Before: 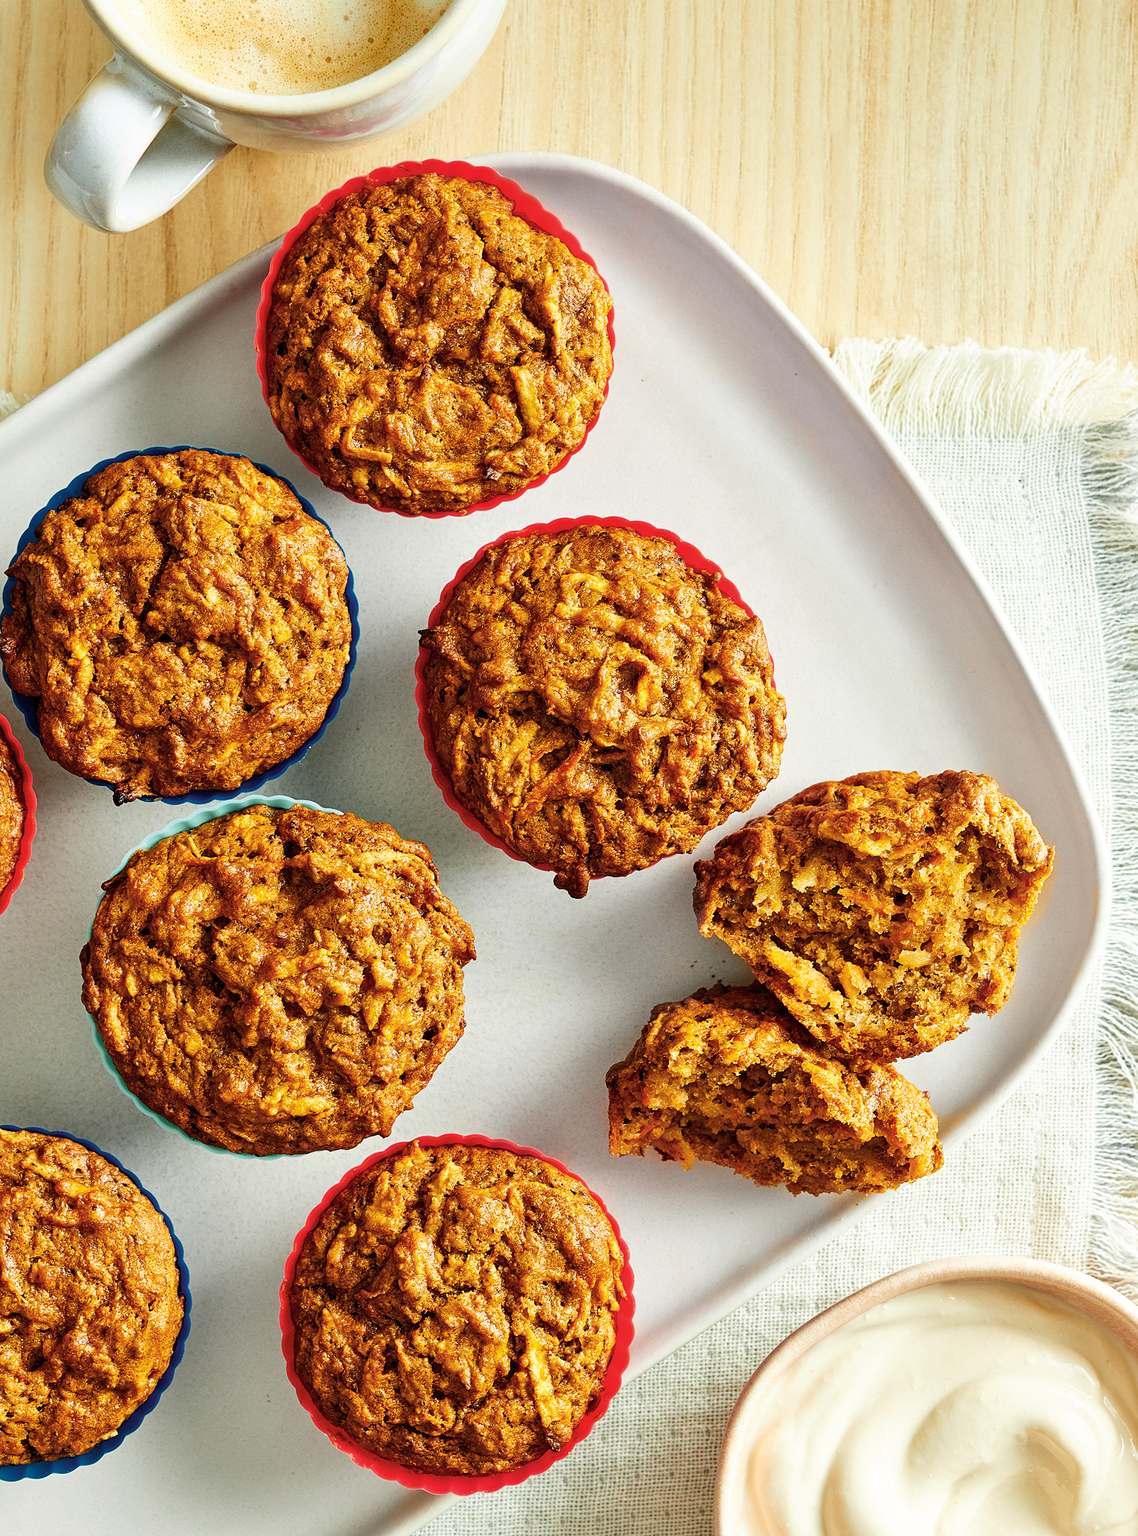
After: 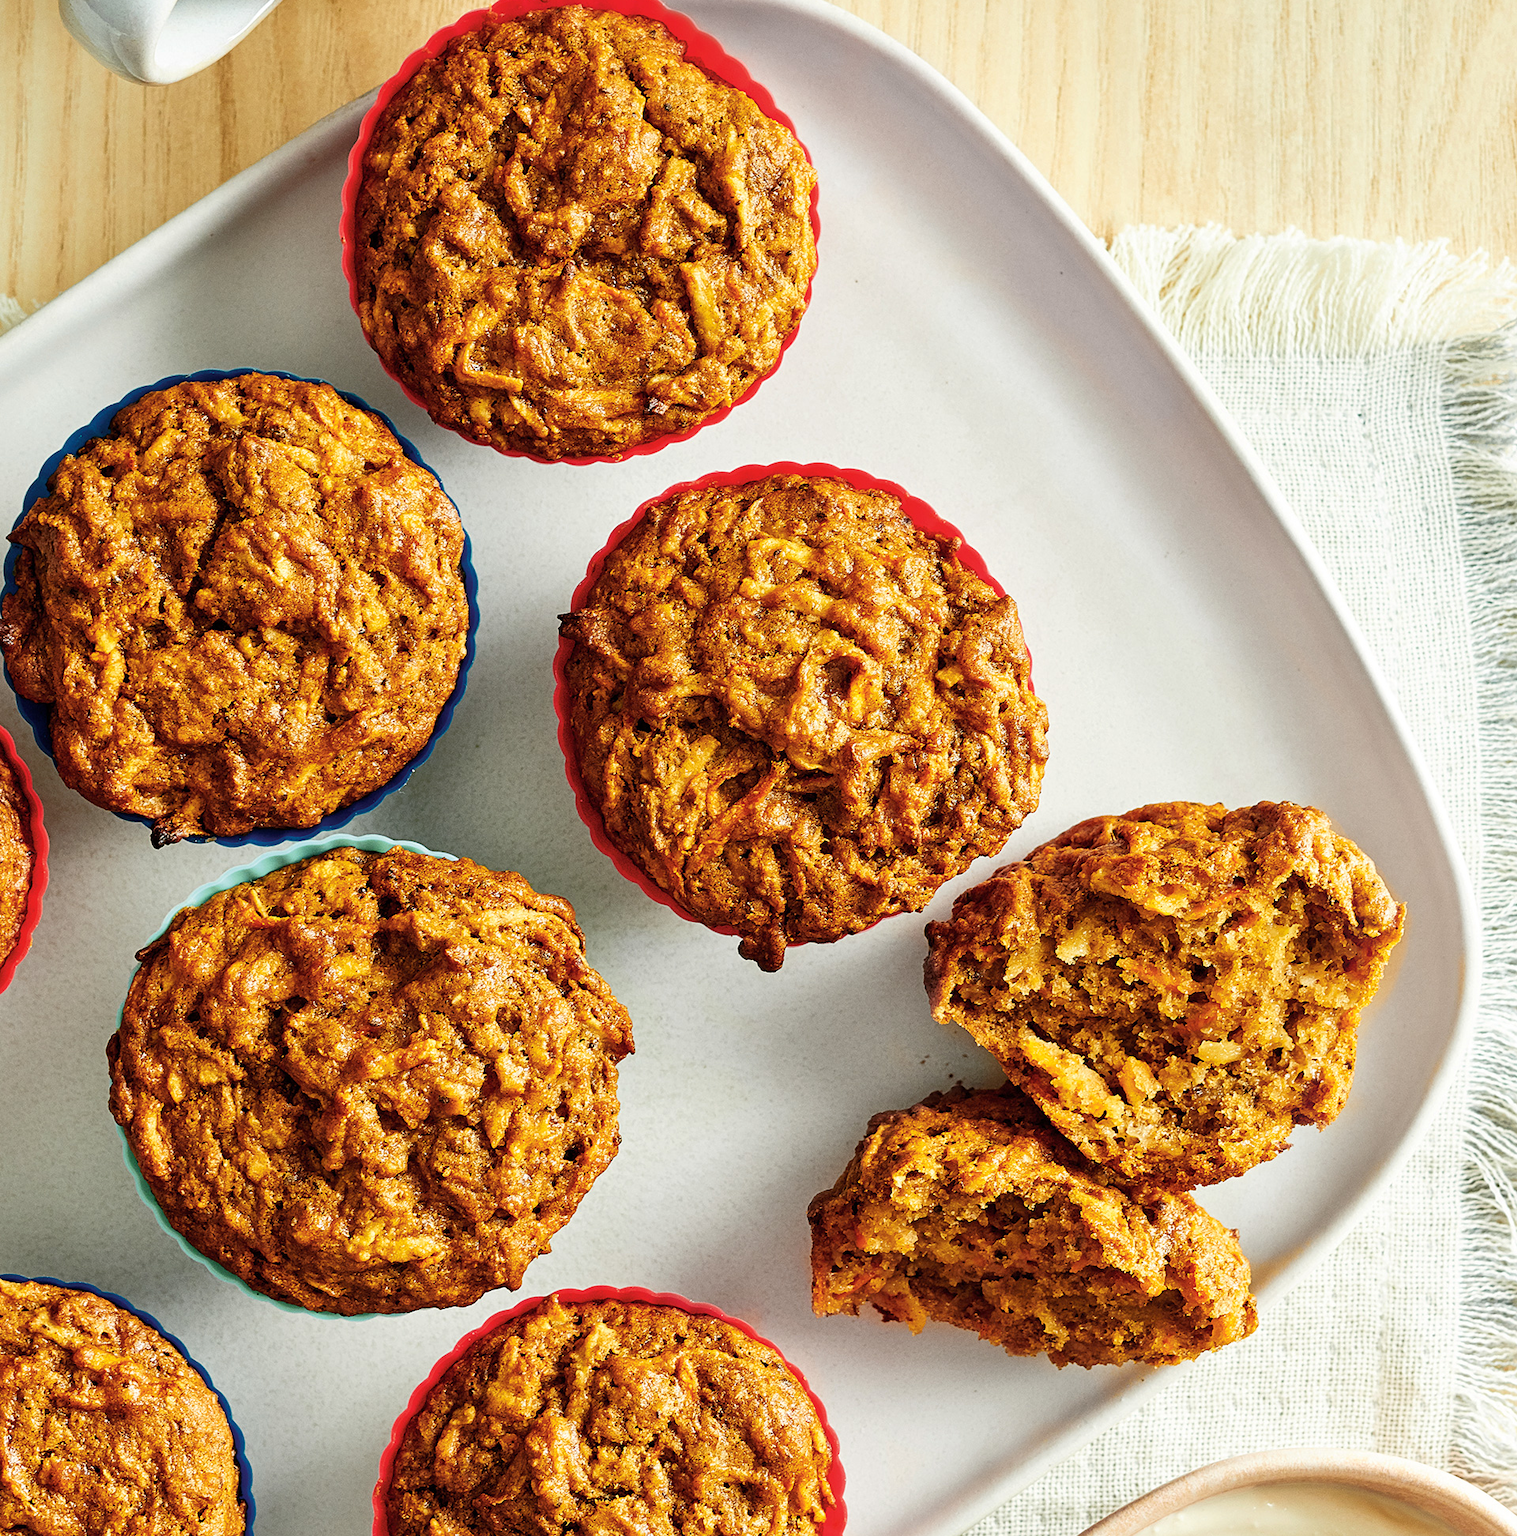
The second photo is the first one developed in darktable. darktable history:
crop: top 11.038%, bottom 13.962%
color zones: curves: ch2 [(0, 0.5) (0.143, 0.5) (0.286, 0.489) (0.415, 0.421) (0.571, 0.5) (0.714, 0.5) (0.857, 0.5) (1, 0.5)]
